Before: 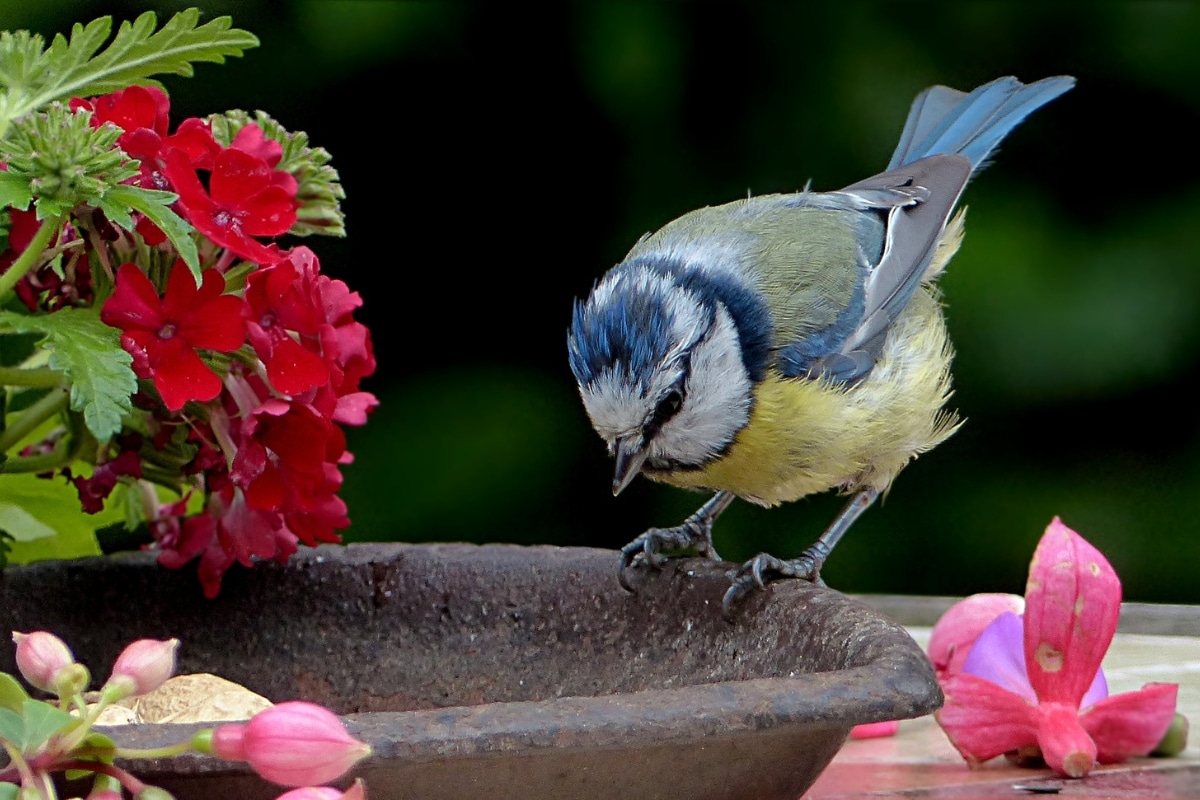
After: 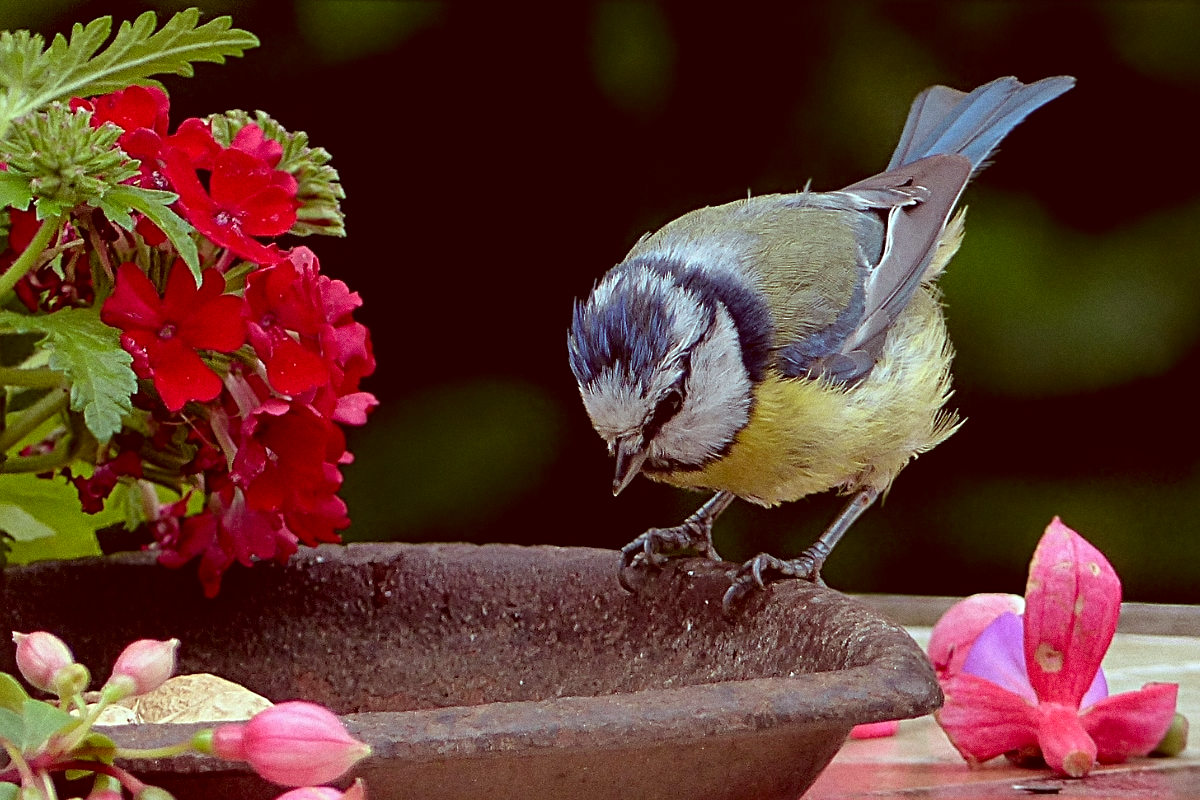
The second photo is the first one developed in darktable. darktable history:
grain: coarseness 0.09 ISO
sharpen: on, module defaults
color correction: highlights a* -7.23, highlights b* -0.161, shadows a* 20.08, shadows b* 11.73
